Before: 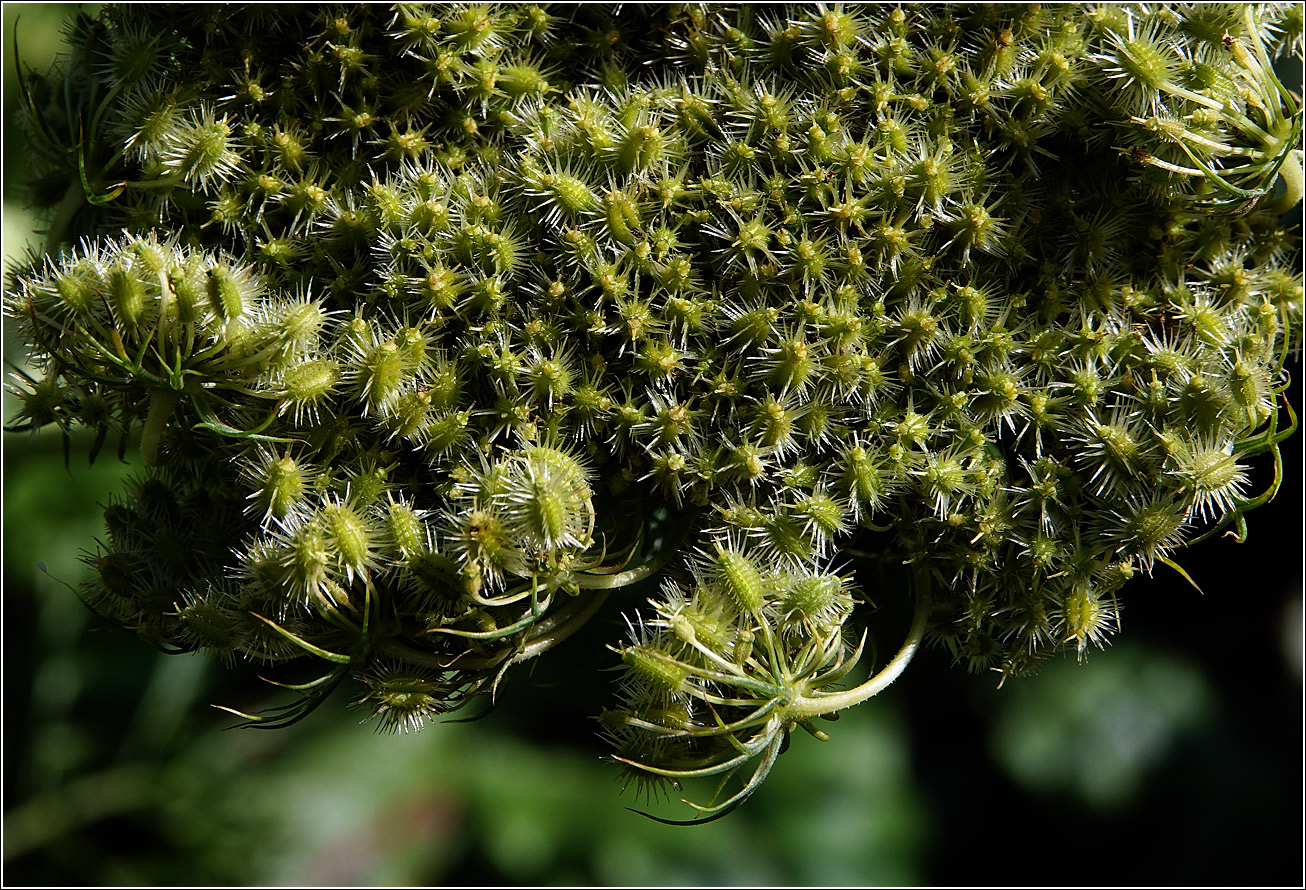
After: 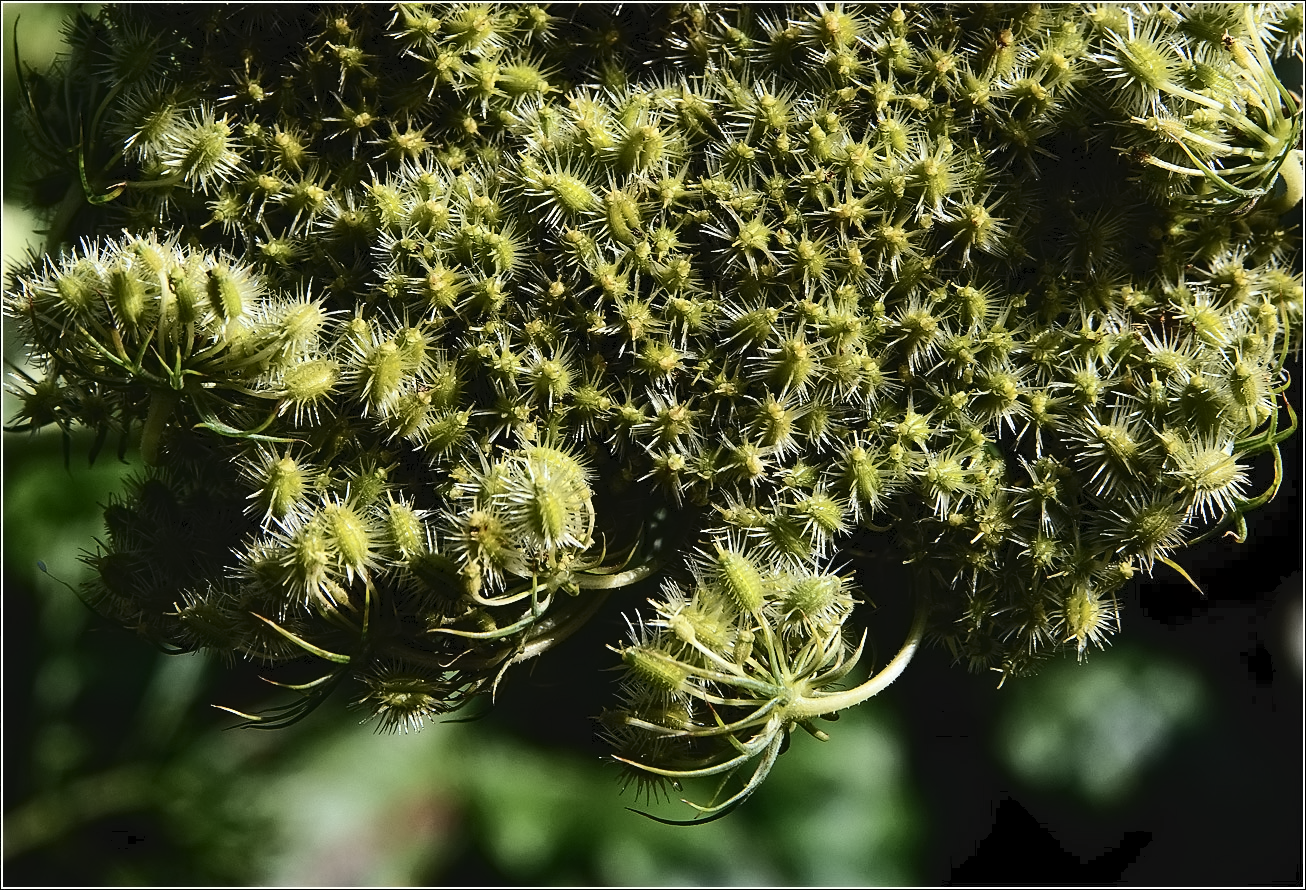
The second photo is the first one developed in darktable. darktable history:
contrast equalizer: octaves 7, y [[0.5 ×6], [0.5 ×6], [0.5 ×6], [0 ×6], [0, 0.039, 0.251, 0.29, 0.293, 0.292]]
tone curve: curves: ch0 [(0, 0) (0.003, 0.046) (0.011, 0.052) (0.025, 0.059) (0.044, 0.069) (0.069, 0.084) (0.1, 0.107) (0.136, 0.133) (0.177, 0.171) (0.224, 0.216) (0.277, 0.293) (0.335, 0.371) (0.399, 0.481) (0.468, 0.577) (0.543, 0.662) (0.623, 0.749) (0.709, 0.831) (0.801, 0.891) (0.898, 0.942) (1, 1)], color space Lab, independent channels, preserve colors none
